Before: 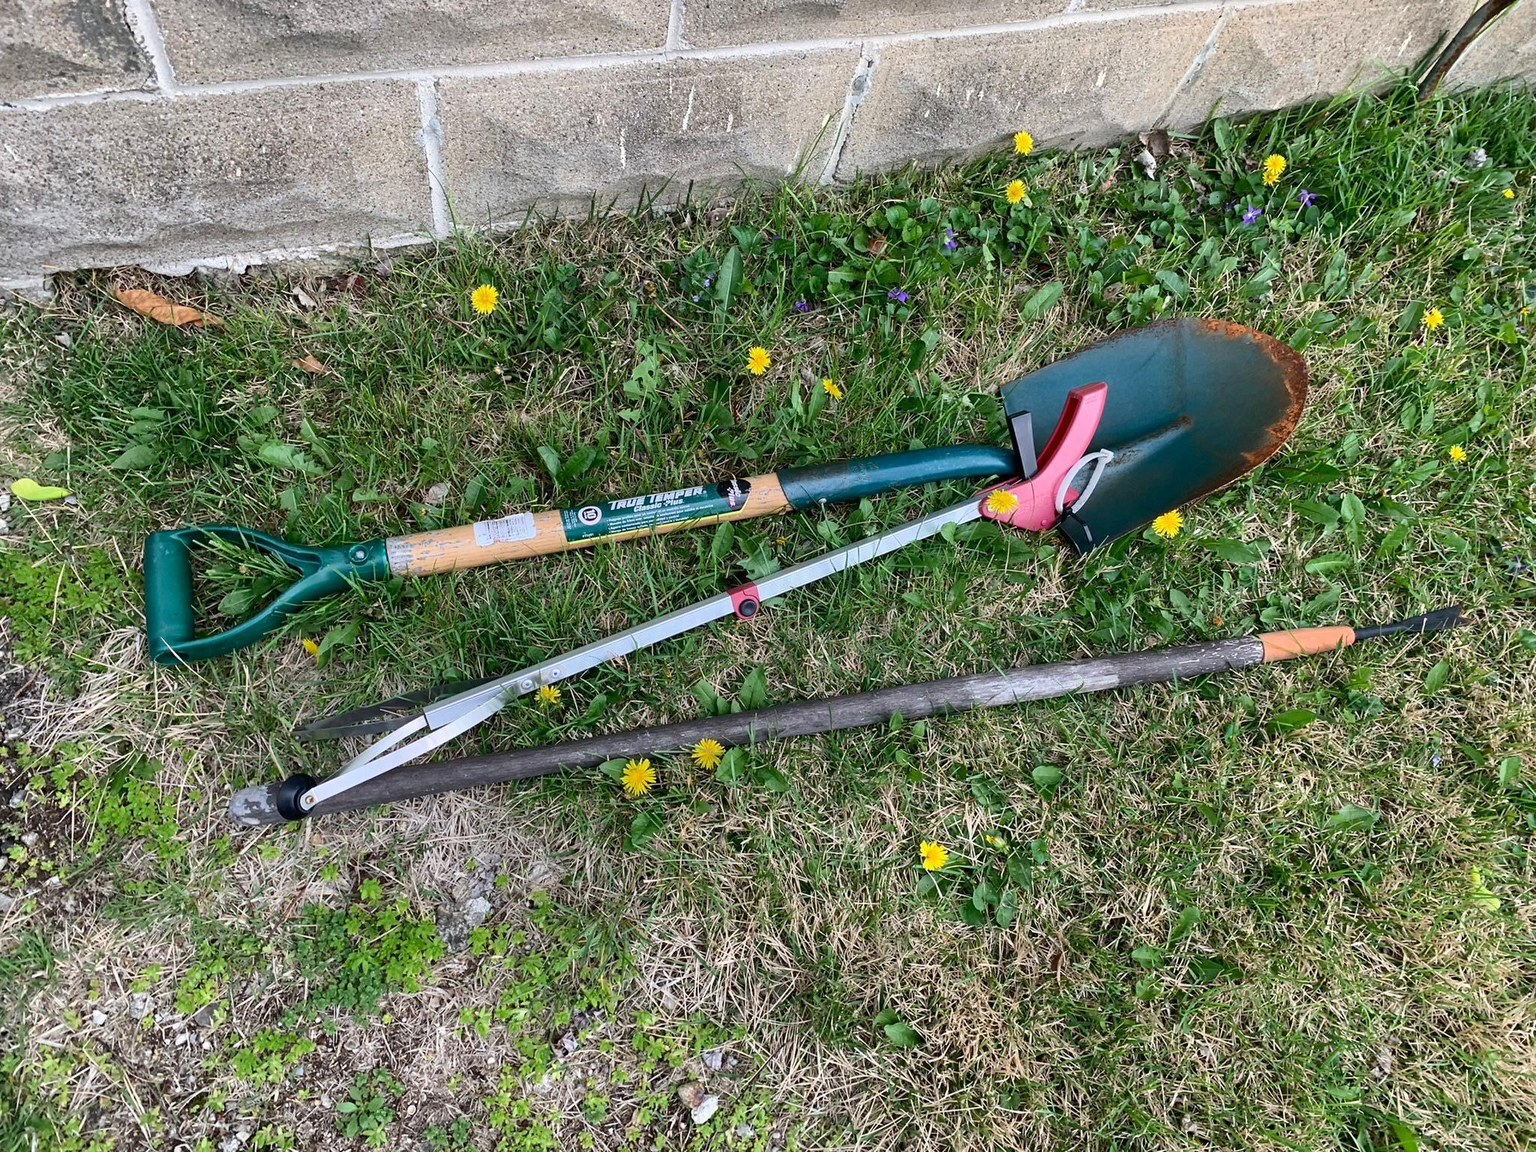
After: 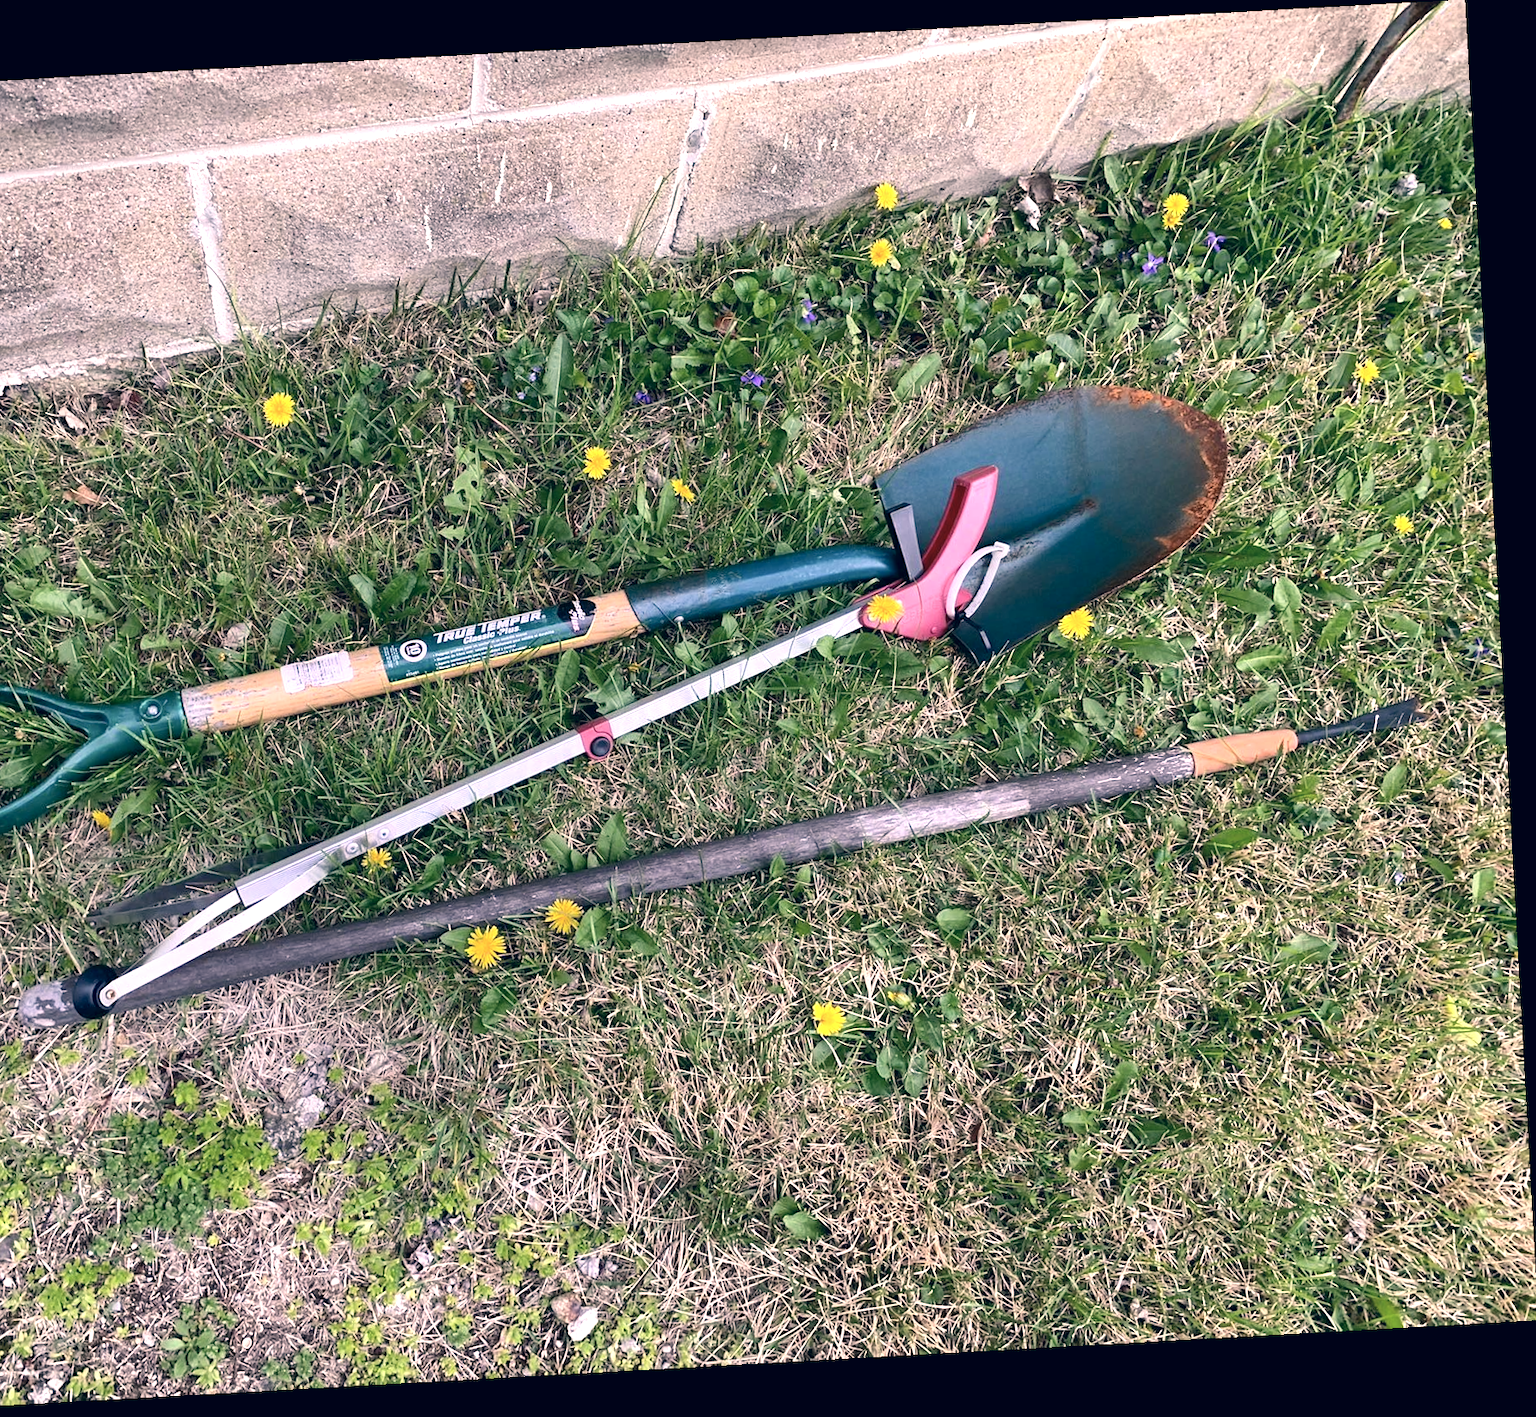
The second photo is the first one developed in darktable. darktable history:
color correction: highlights a* 14.46, highlights b* 5.85, shadows a* -5.53, shadows b* -15.24, saturation 0.85
white balance: emerald 1
crop: left 16.145%
exposure: exposure 0.496 EV, compensate highlight preservation false
rotate and perspective: rotation -3.18°, automatic cropping off
